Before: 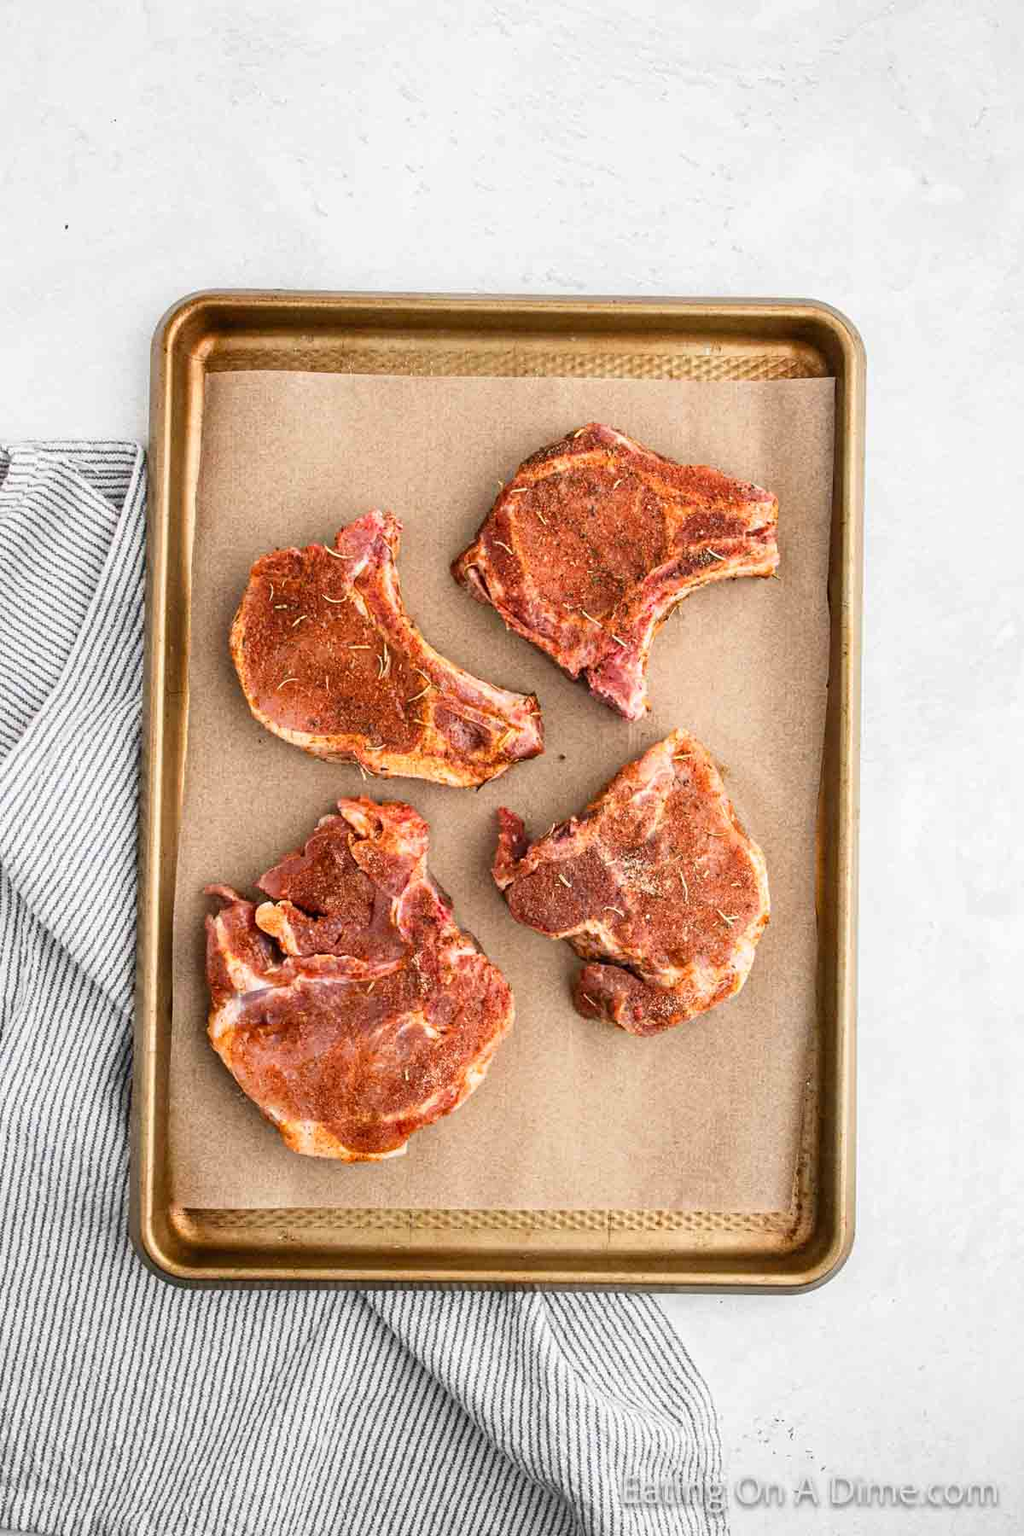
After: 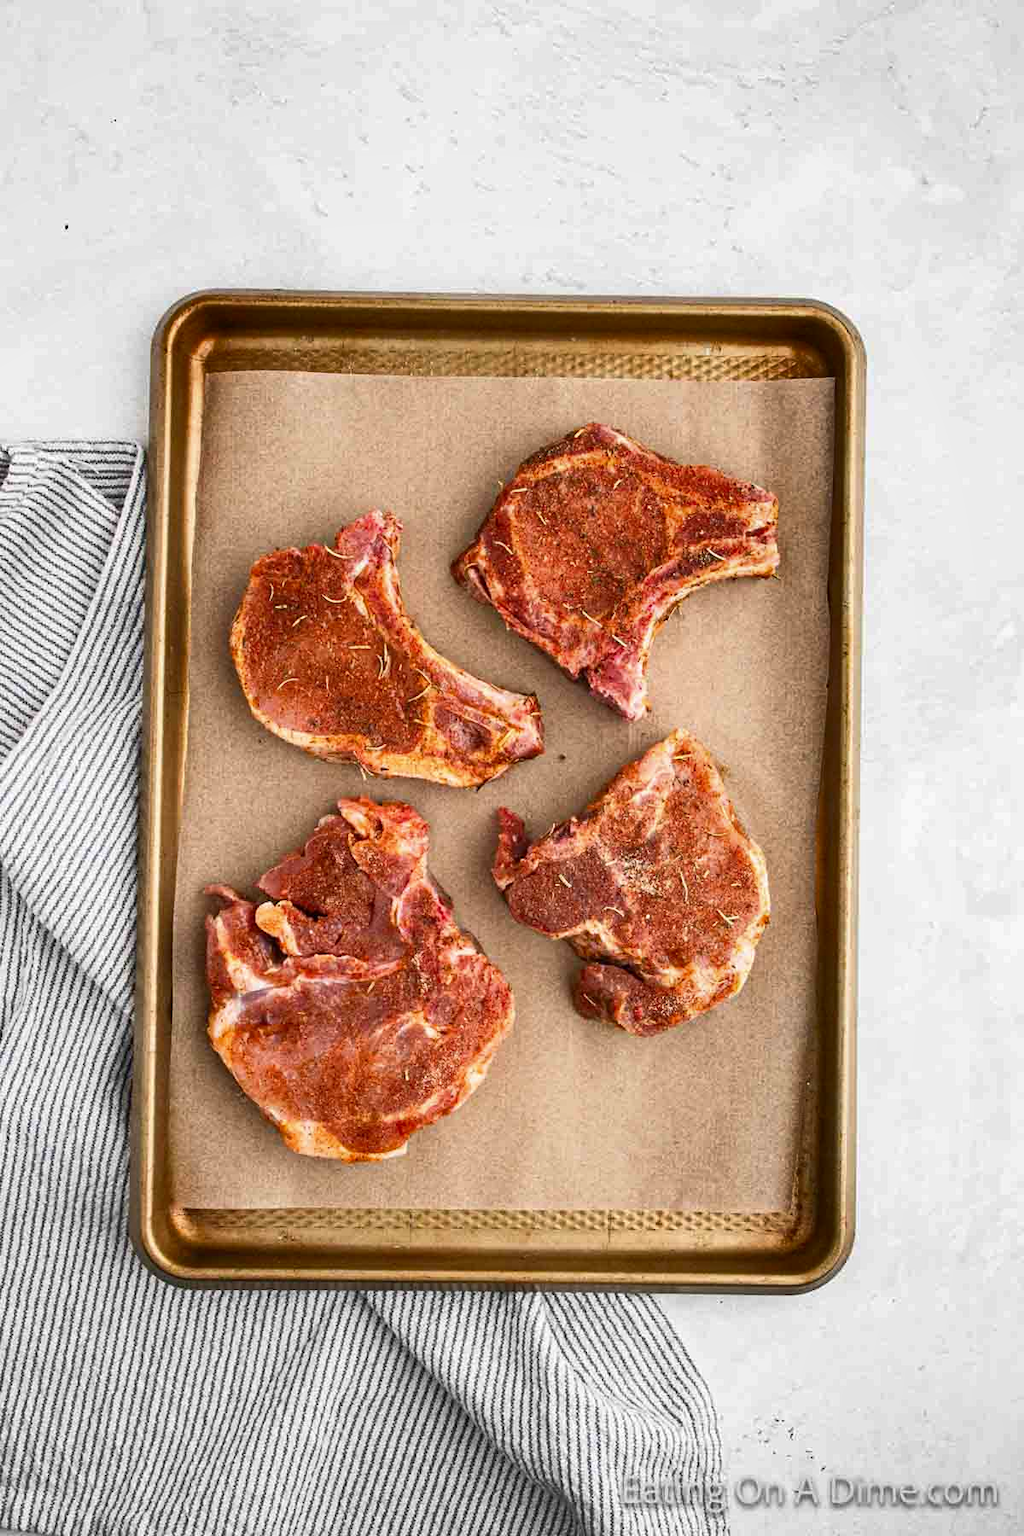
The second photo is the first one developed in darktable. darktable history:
shadows and highlights: radius 262.62, soften with gaussian
